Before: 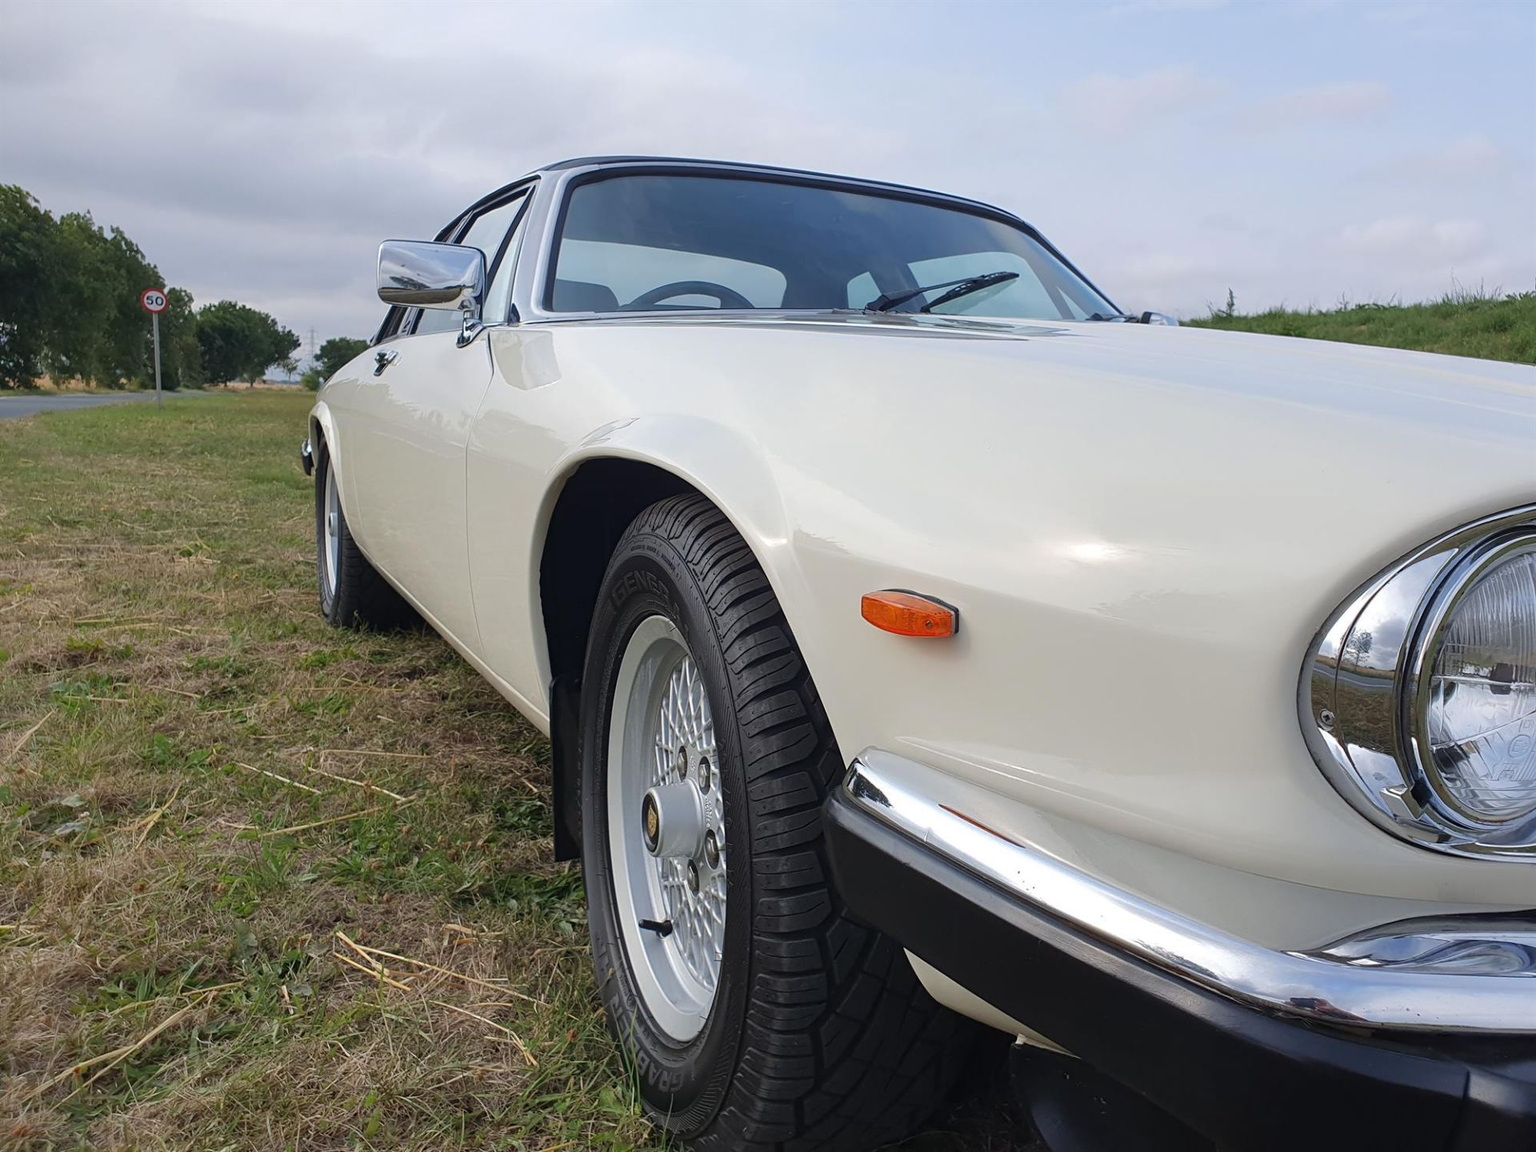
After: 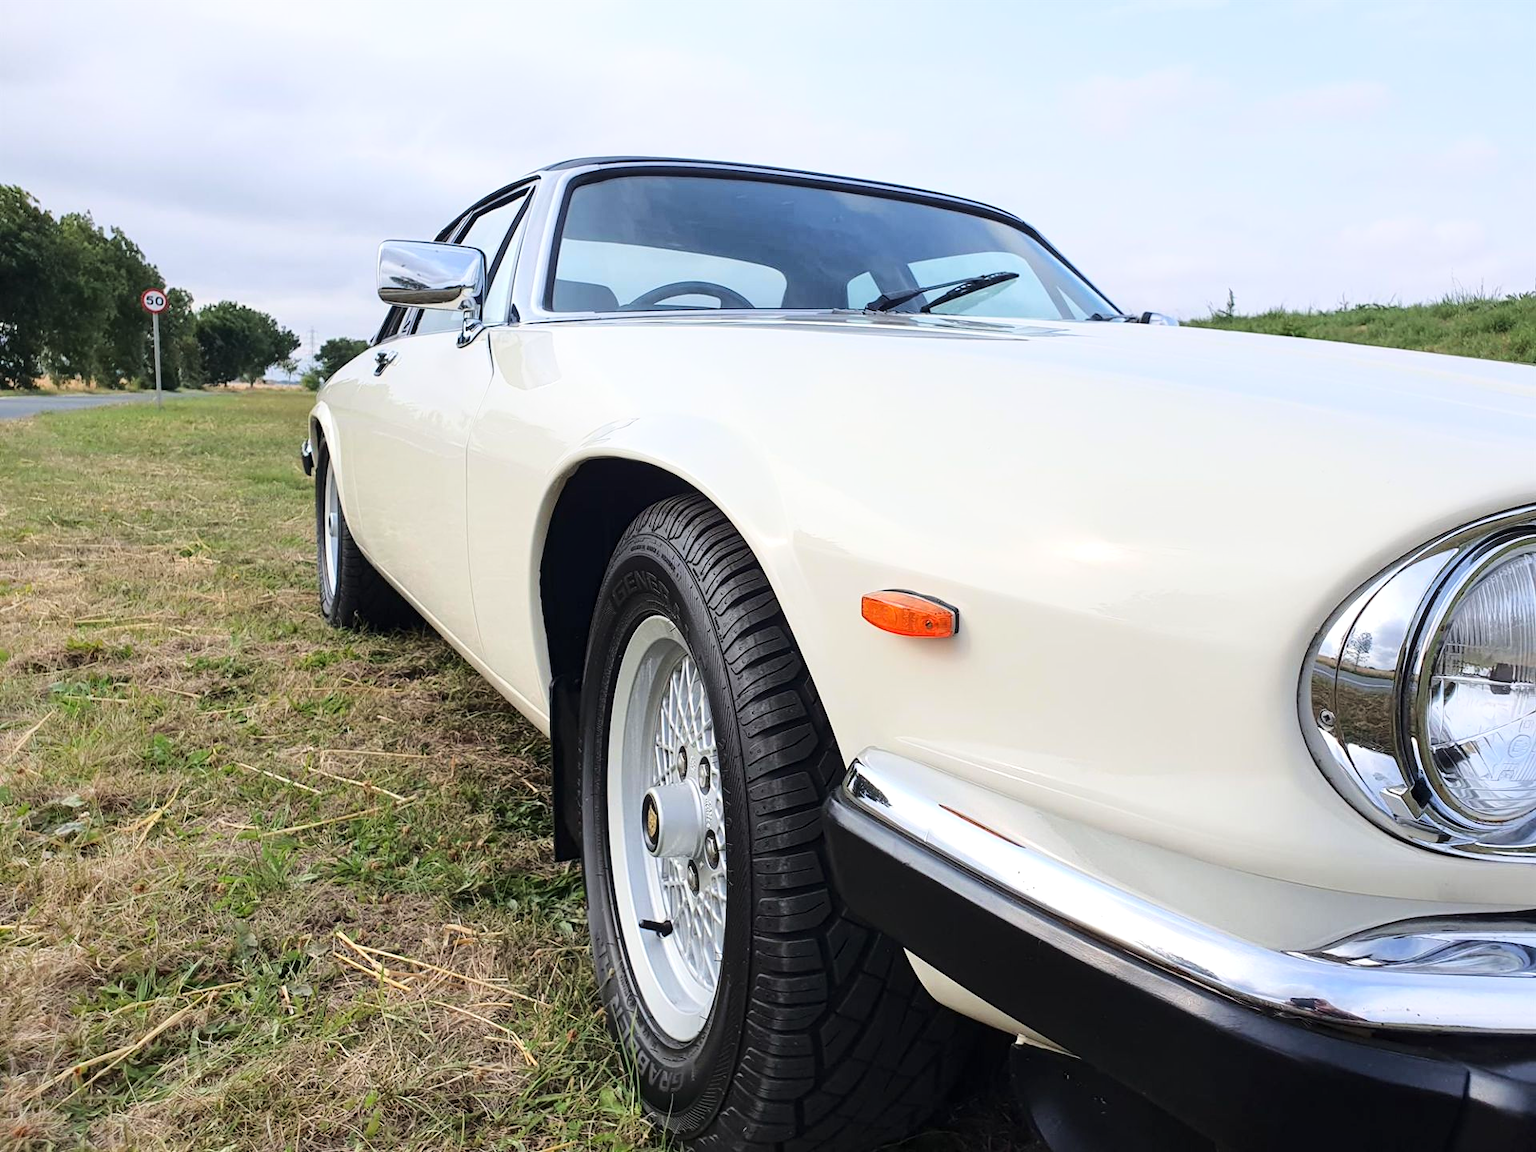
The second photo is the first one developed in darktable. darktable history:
local contrast: highlights 102%, shadows 101%, detail 119%, midtone range 0.2
base curve: curves: ch0 [(0, 0) (0.028, 0.03) (0.121, 0.232) (0.46, 0.748) (0.859, 0.968) (1, 1)]
